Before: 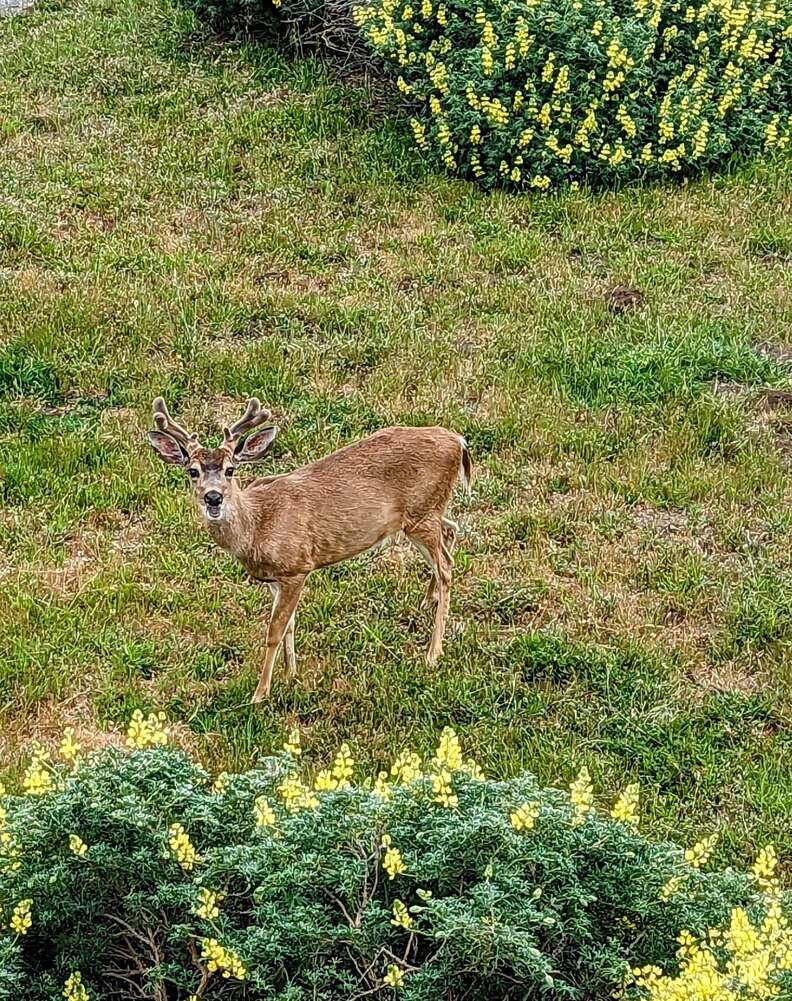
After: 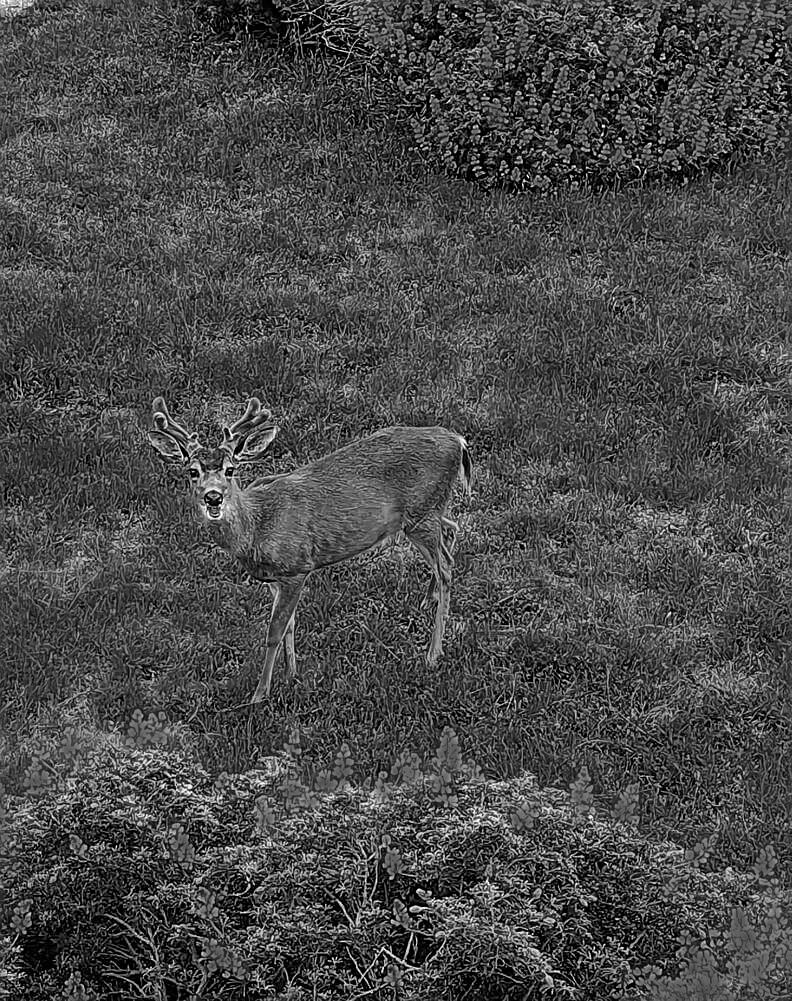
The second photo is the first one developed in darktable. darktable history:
sharpen: on, module defaults
color zones: curves: ch0 [(0.287, 0.048) (0.493, 0.484) (0.737, 0.816)]; ch1 [(0, 0) (0.143, 0) (0.286, 0) (0.429, 0) (0.571, 0) (0.714, 0) (0.857, 0)]
